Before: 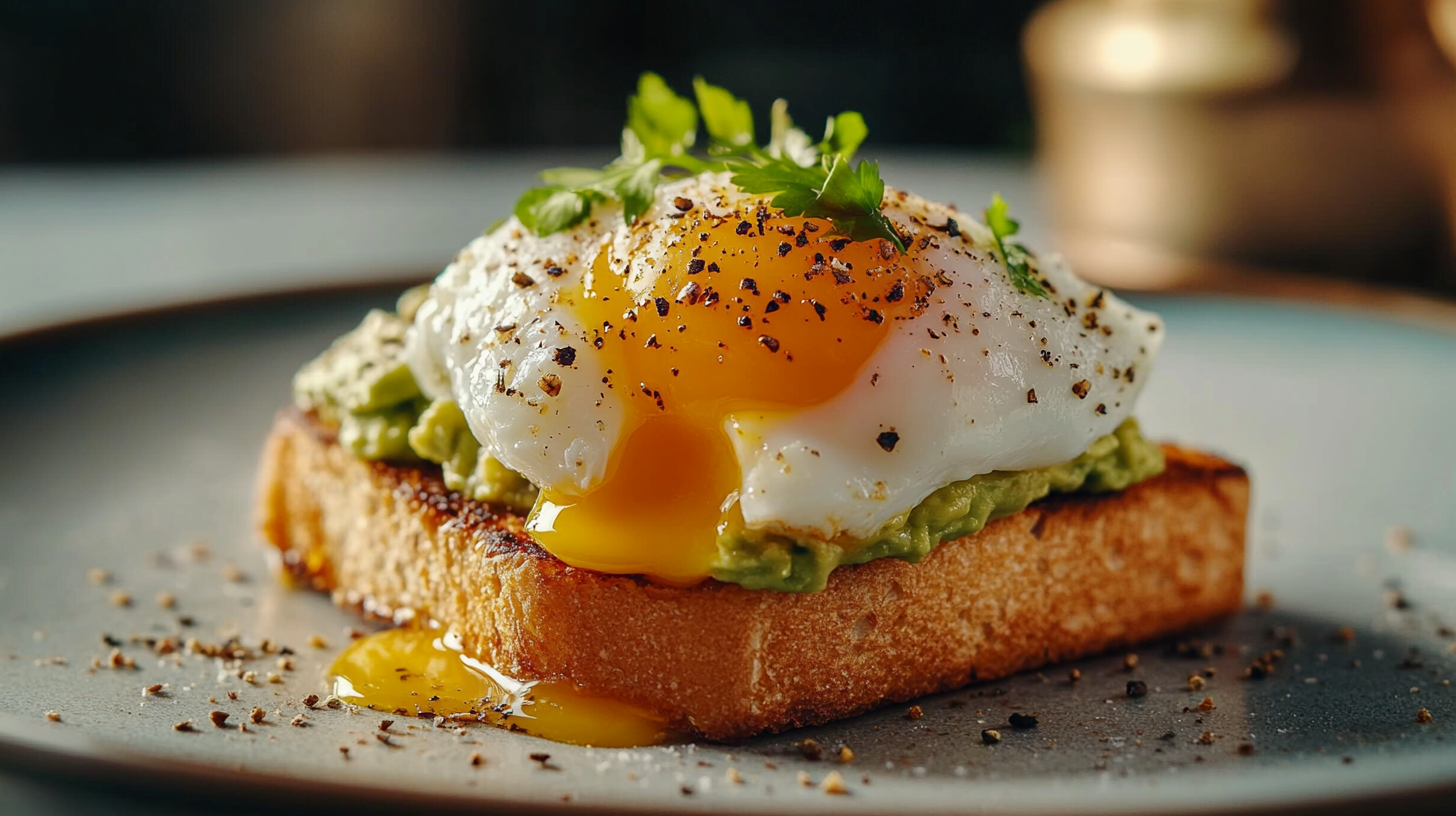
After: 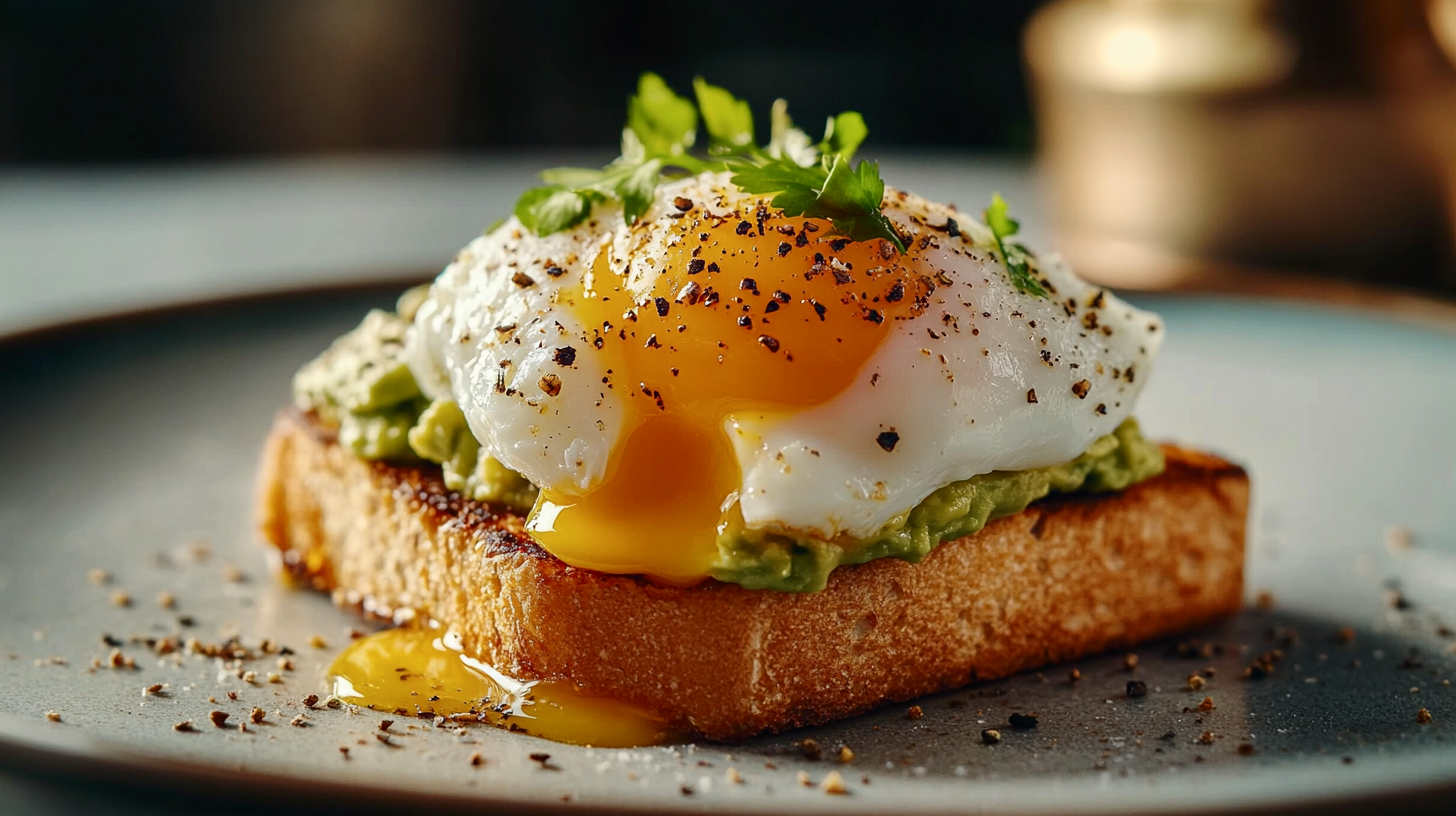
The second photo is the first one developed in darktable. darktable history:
contrast brightness saturation: contrast 0.144
